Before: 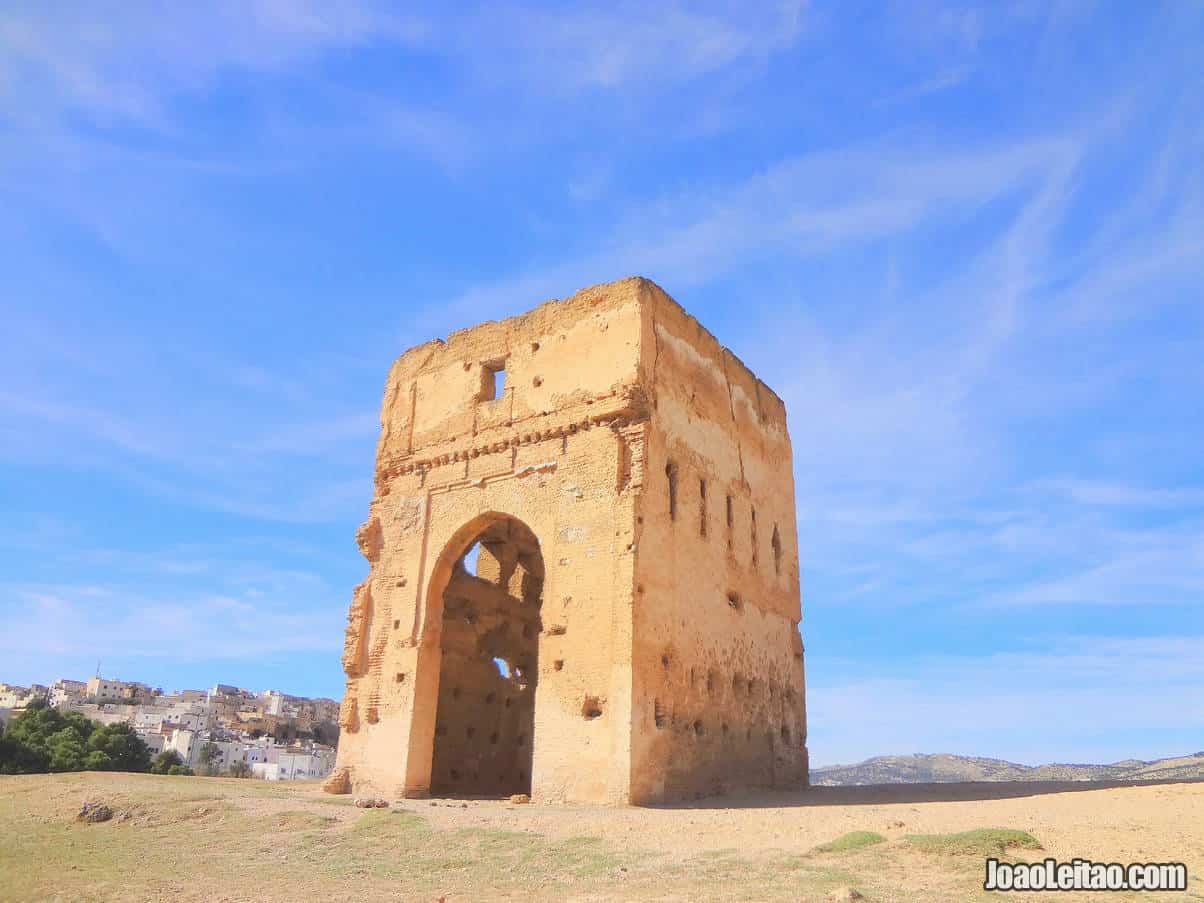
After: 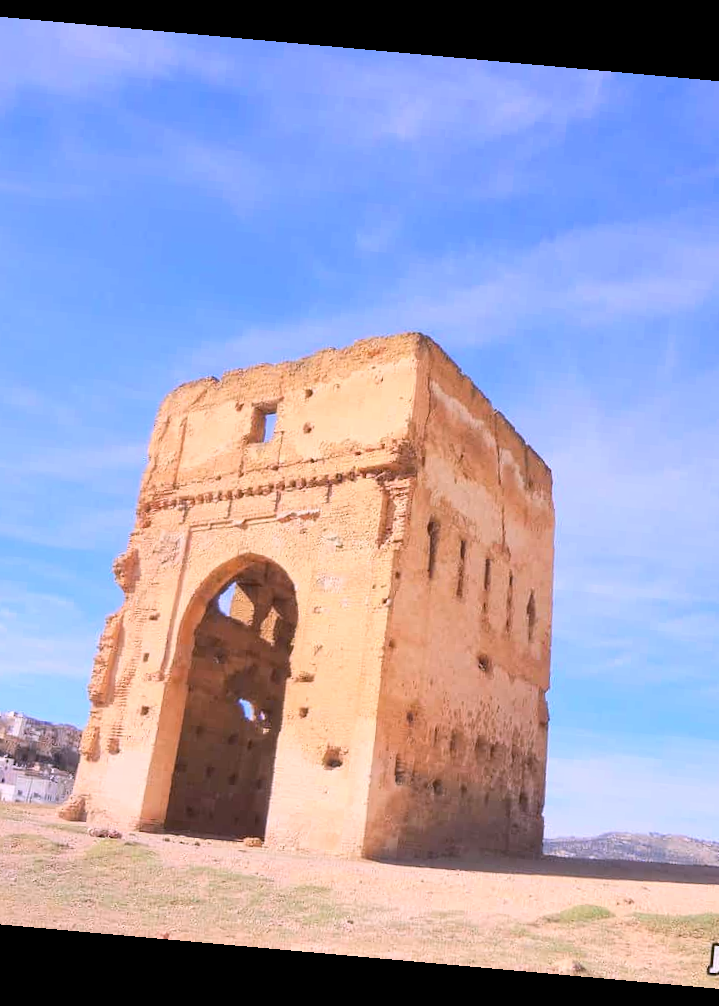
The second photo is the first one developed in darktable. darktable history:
rotate and perspective: rotation 5.12°, automatic cropping off
crop: left 21.496%, right 22.254%
white balance: red 1.066, blue 1.119
contrast brightness saturation: contrast 0.14
